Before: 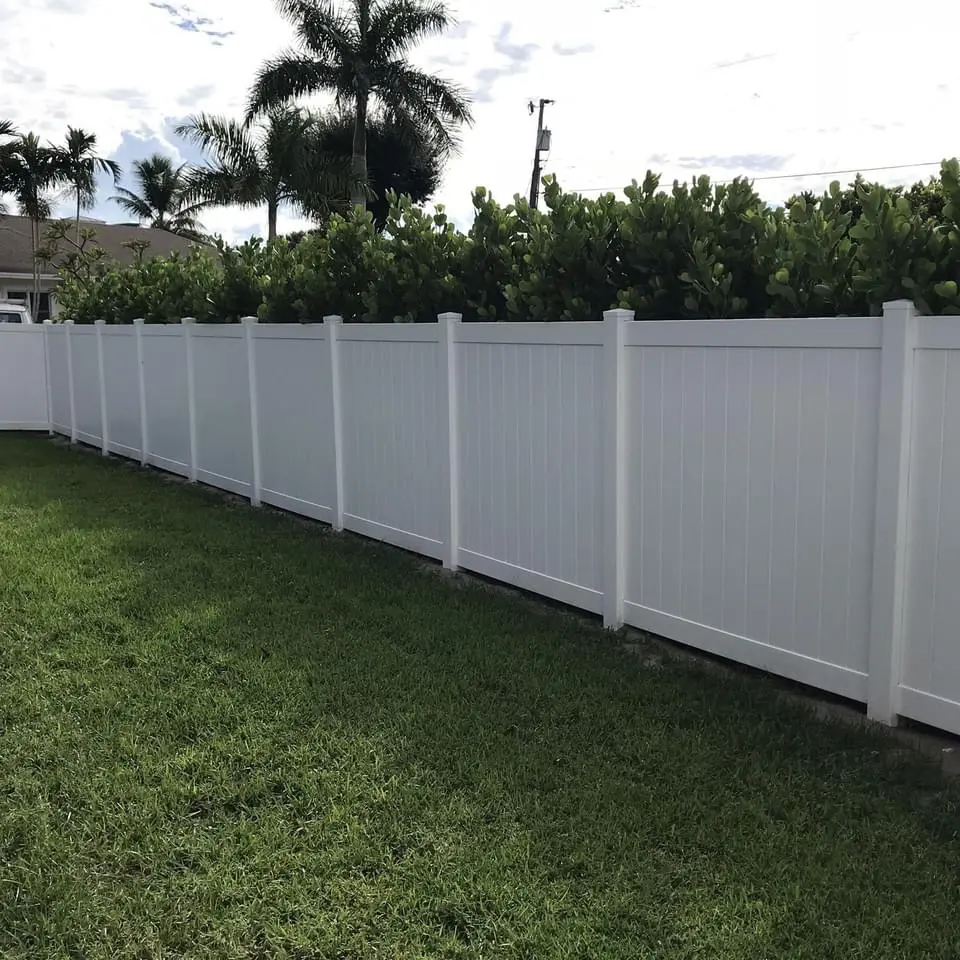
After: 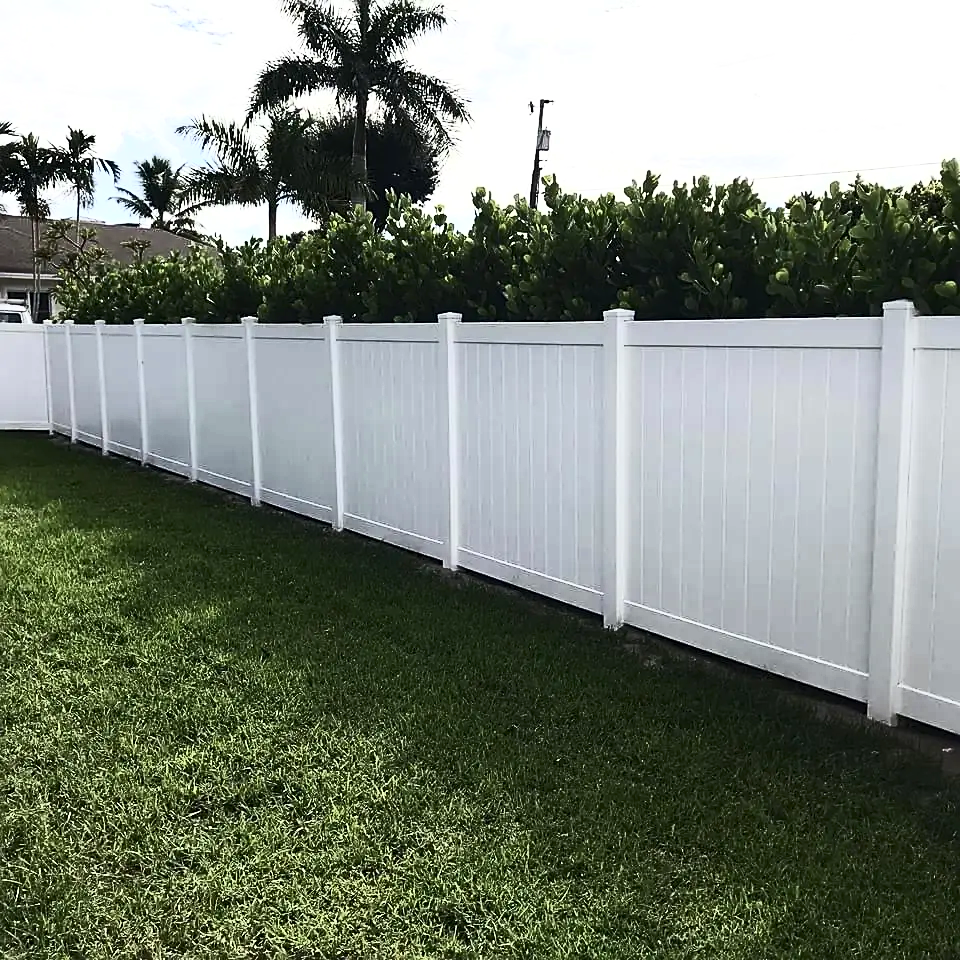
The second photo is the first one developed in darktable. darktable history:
sharpen: on, module defaults
contrast brightness saturation: contrast 0.62, brightness 0.34, saturation 0.14
